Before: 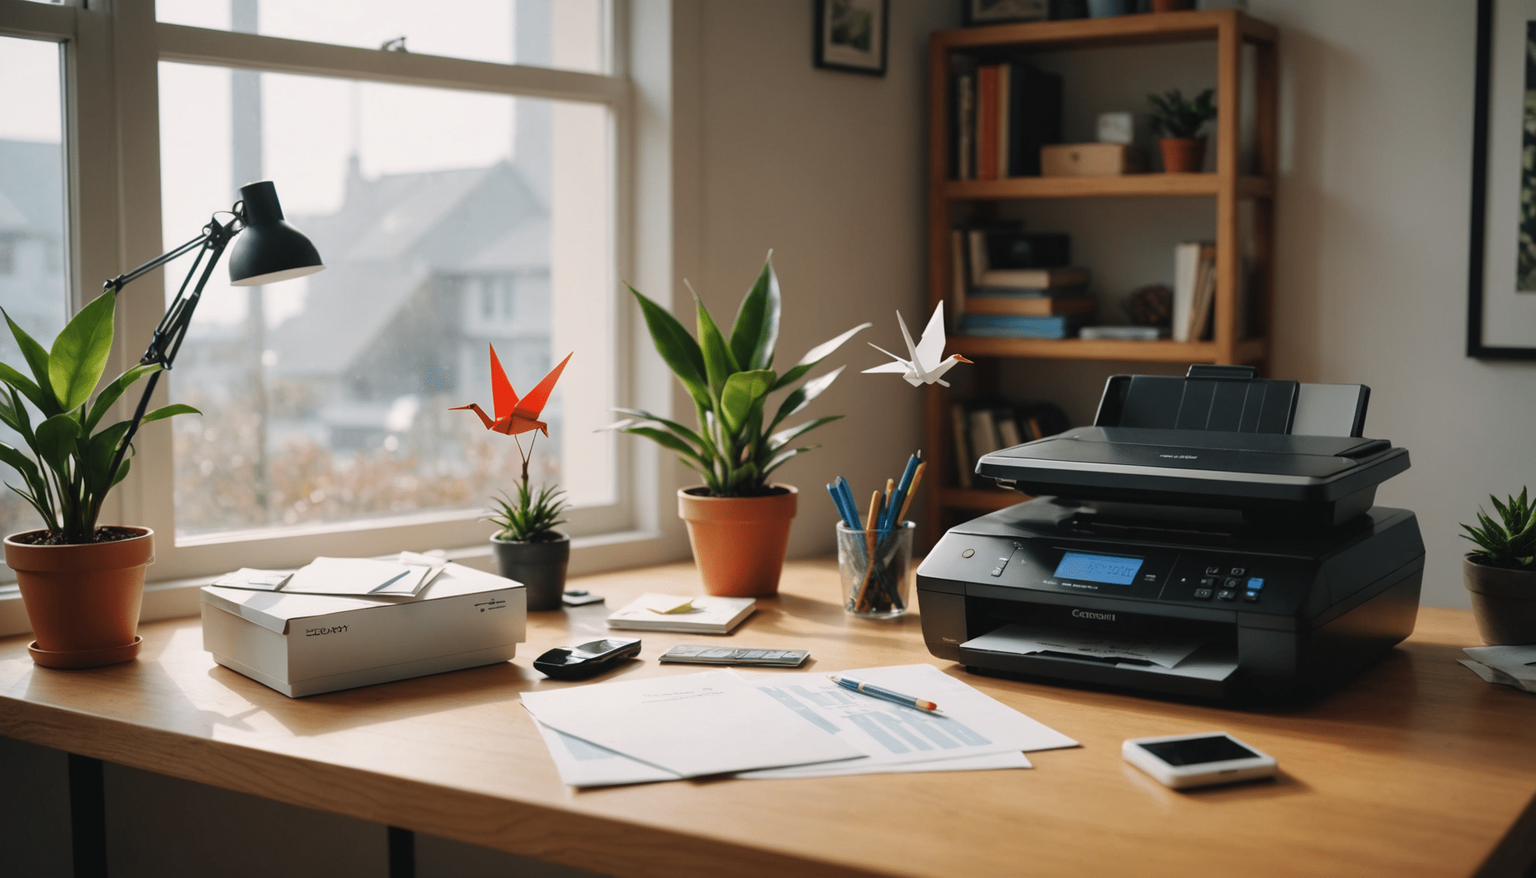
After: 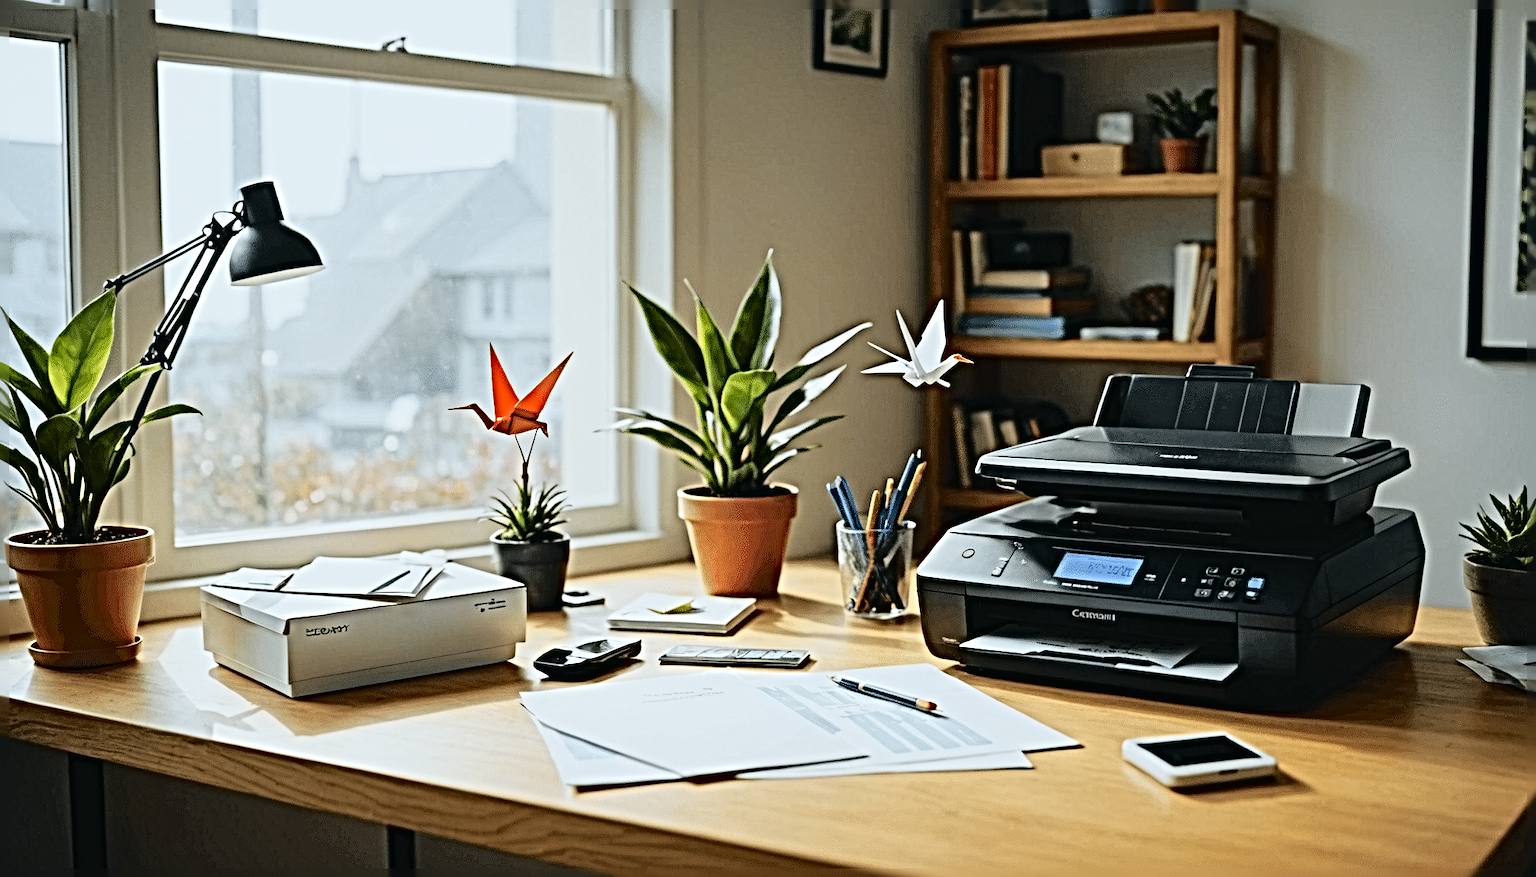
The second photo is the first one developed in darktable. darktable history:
white balance: red 0.925, blue 1.046
tone curve: curves: ch0 [(0, 0.013) (0.129, 0.1) (0.291, 0.375) (0.46, 0.576) (0.667, 0.78) (0.851, 0.903) (0.997, 0.951)]; ch1 [(0, 0) (0.353, 0.344) (0.45, 0.46) (0.498, 0.495) (0.528, 0.531) (0.563, 0.566) (0.592, 0.609) (0.657, 0.672) (1, 1)]; ch2 [(0, 0) (0.333, 0.346) (0.375, 0.375) (0.427, 0.44) (0.5, 0.501) (0.505, 0.505) (0.544, 0.573) (0.576, 0.615) (0.612, 0.644) (0.66, 0.715) (1, 1)], color space Lab, independent channels, preserve colors none
sharpen: radius 6.3, amount 1.8, threshold 0
